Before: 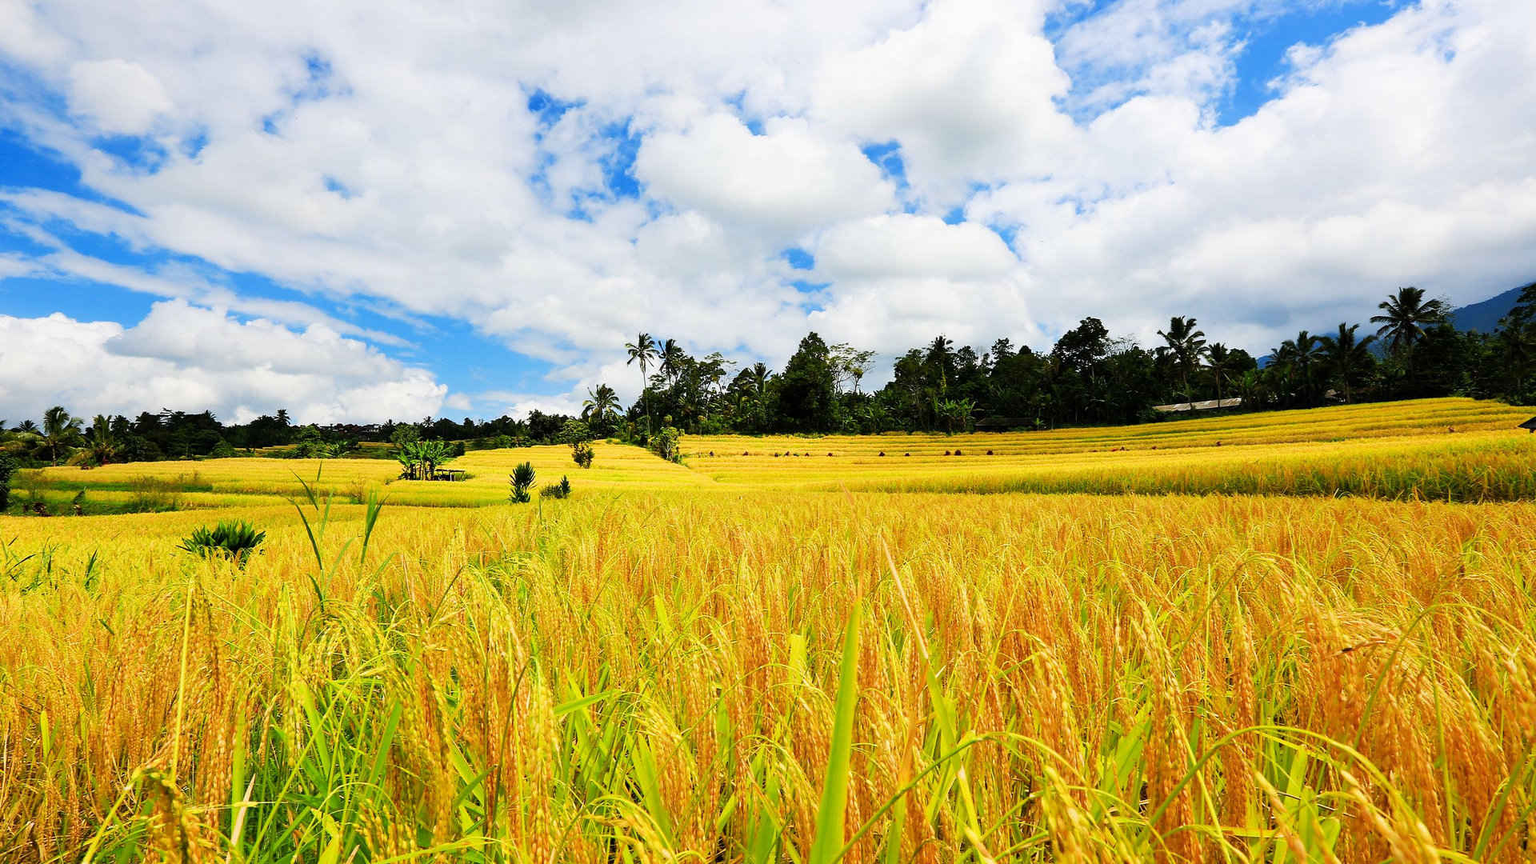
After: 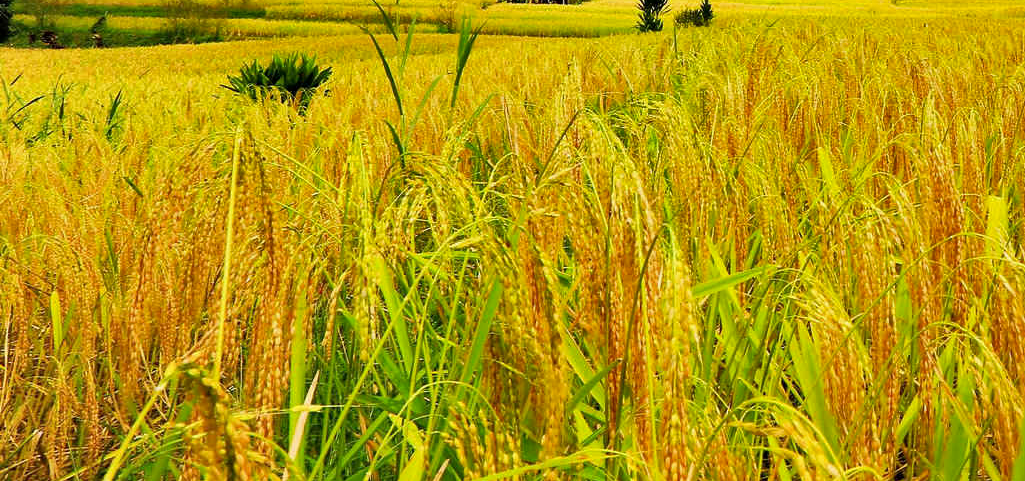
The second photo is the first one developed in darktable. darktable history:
crop and rotate: top 55.342%, right 46.586%, bottom 0.107%
shadows and highlights: low approximation 0.01, soften with gaussian
exposure: black level correction 0.001, compensate highlight preservation false
